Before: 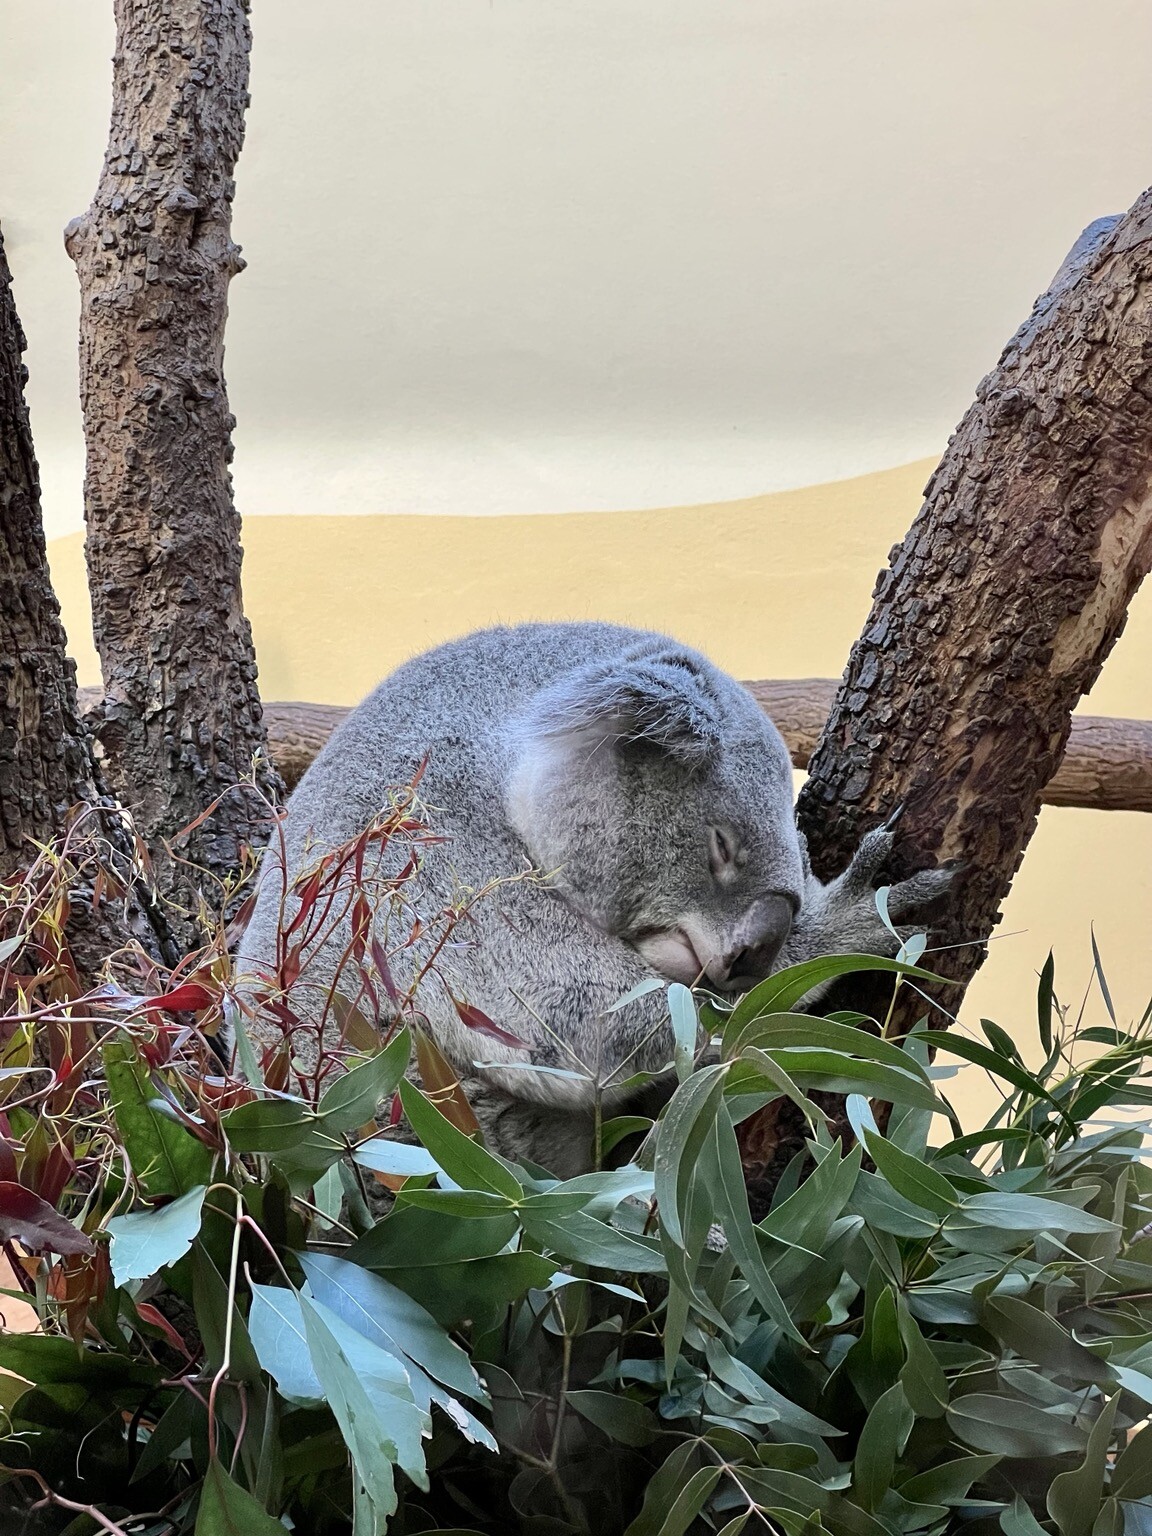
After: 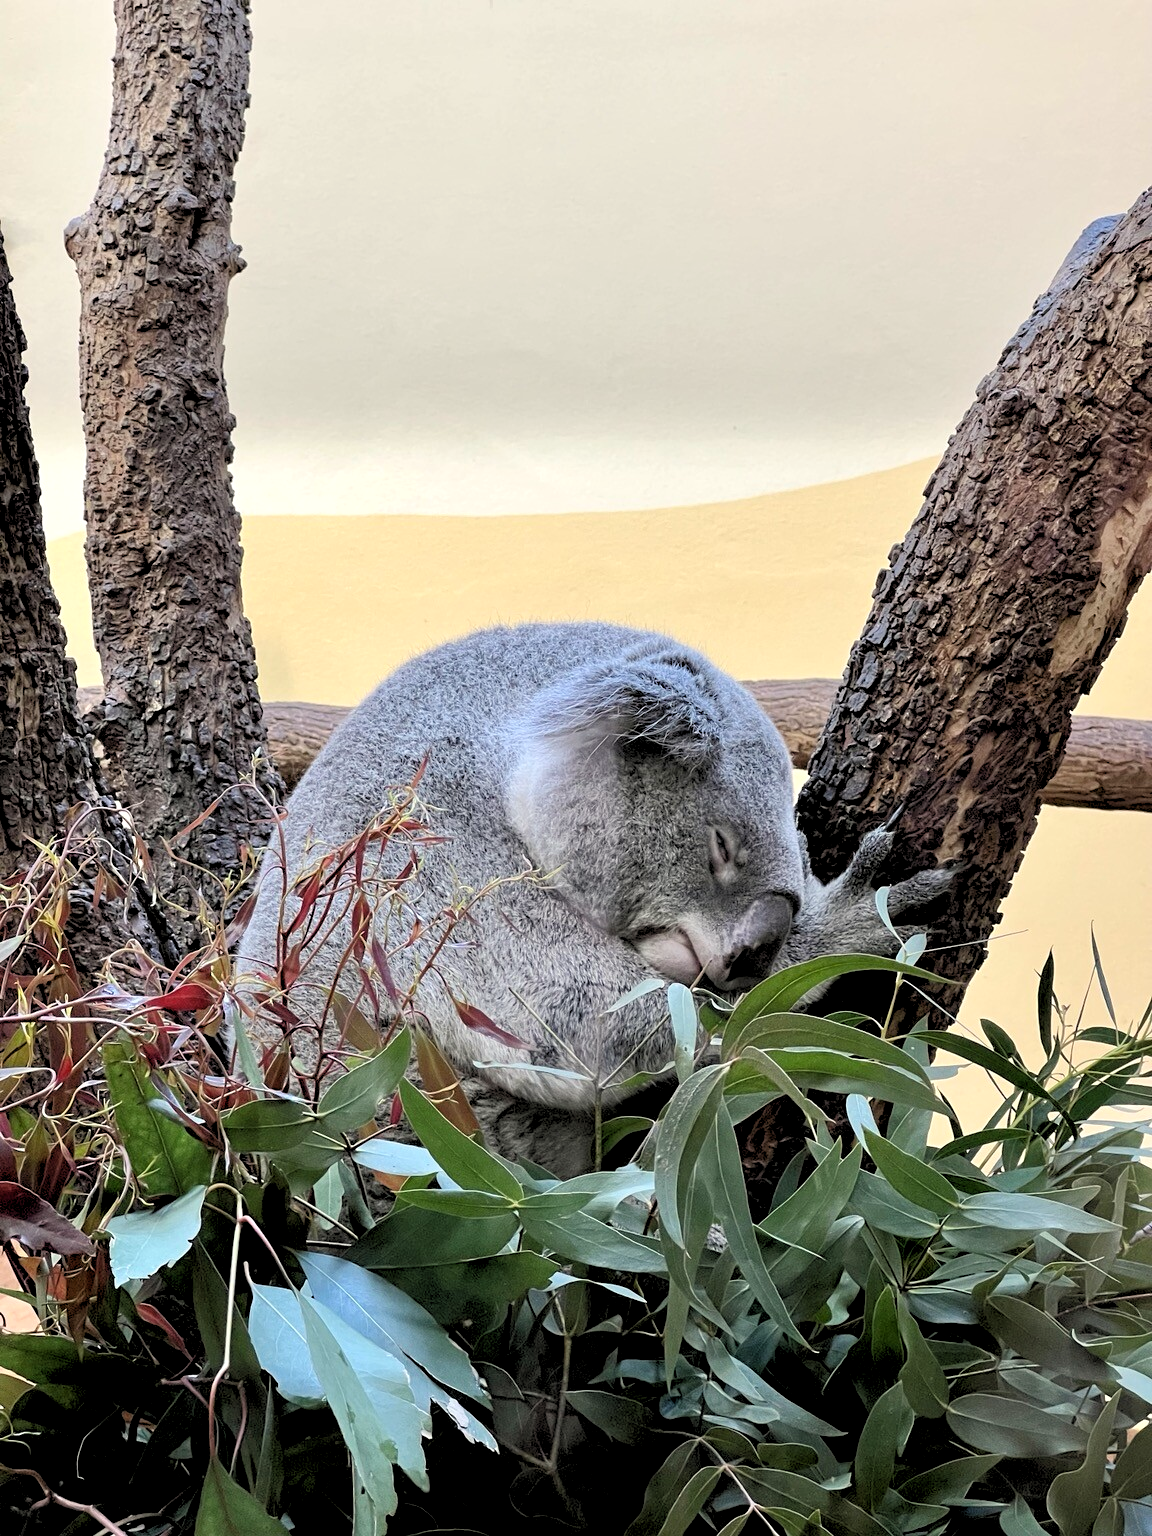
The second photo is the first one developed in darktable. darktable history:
exposure: compensate highlight preservation false
rgb levels: levels [[0.013, 0.434, 0.89], [0, 0.5, 1], [0, 0.5, 1]]
white balance: red 1.009, blue 0.985
